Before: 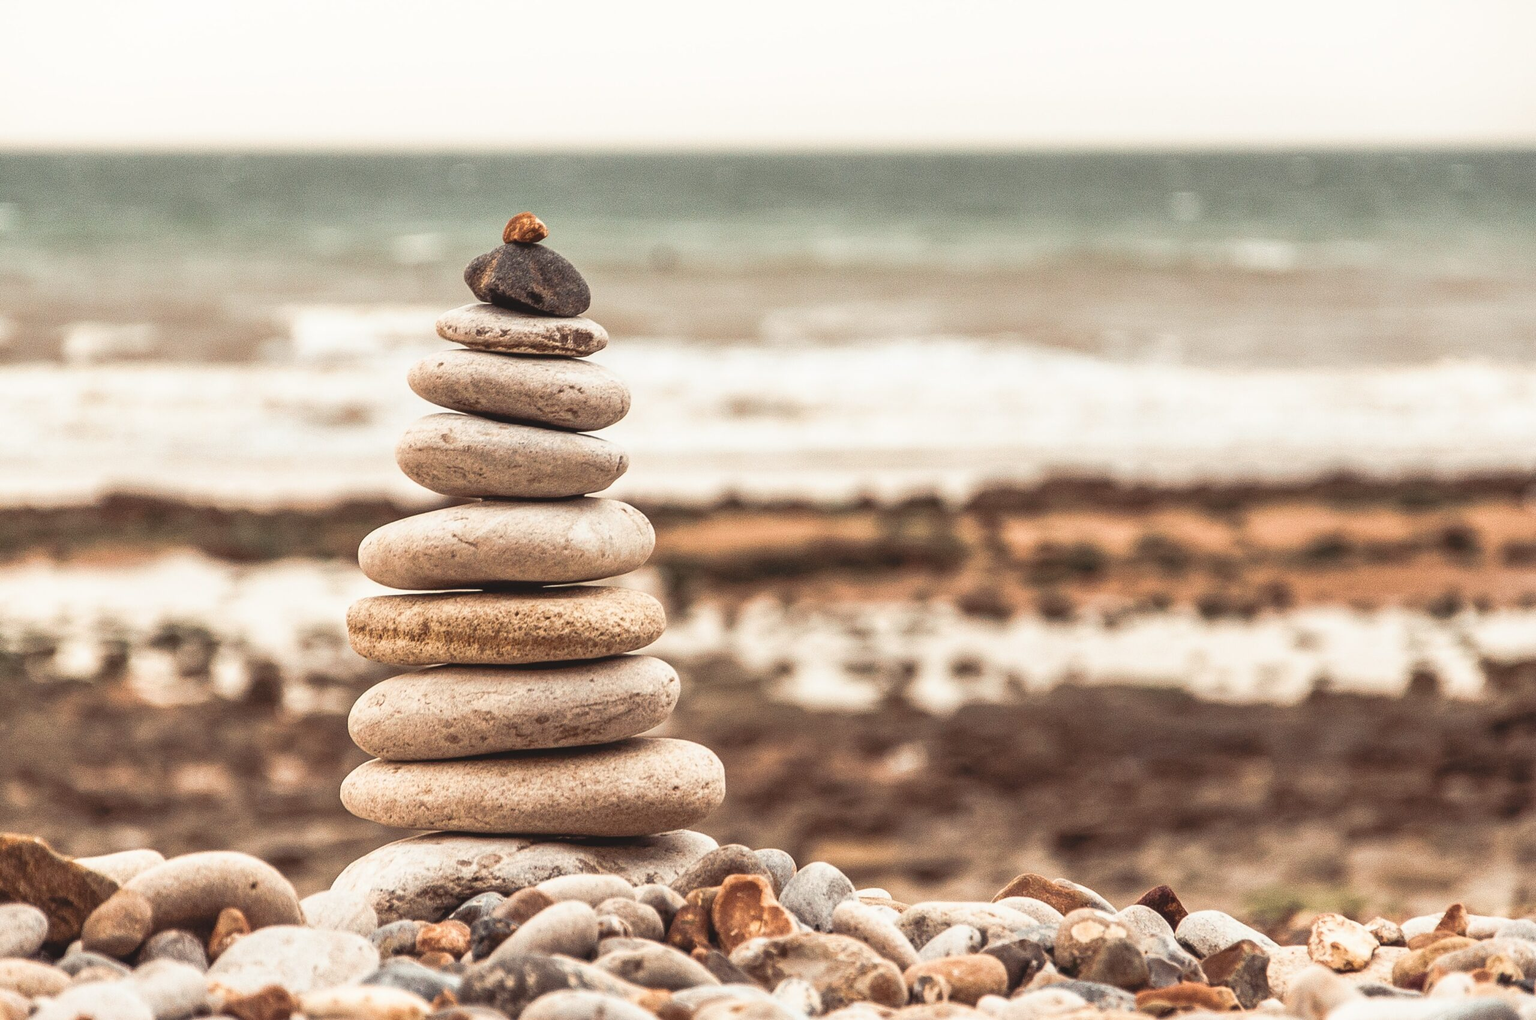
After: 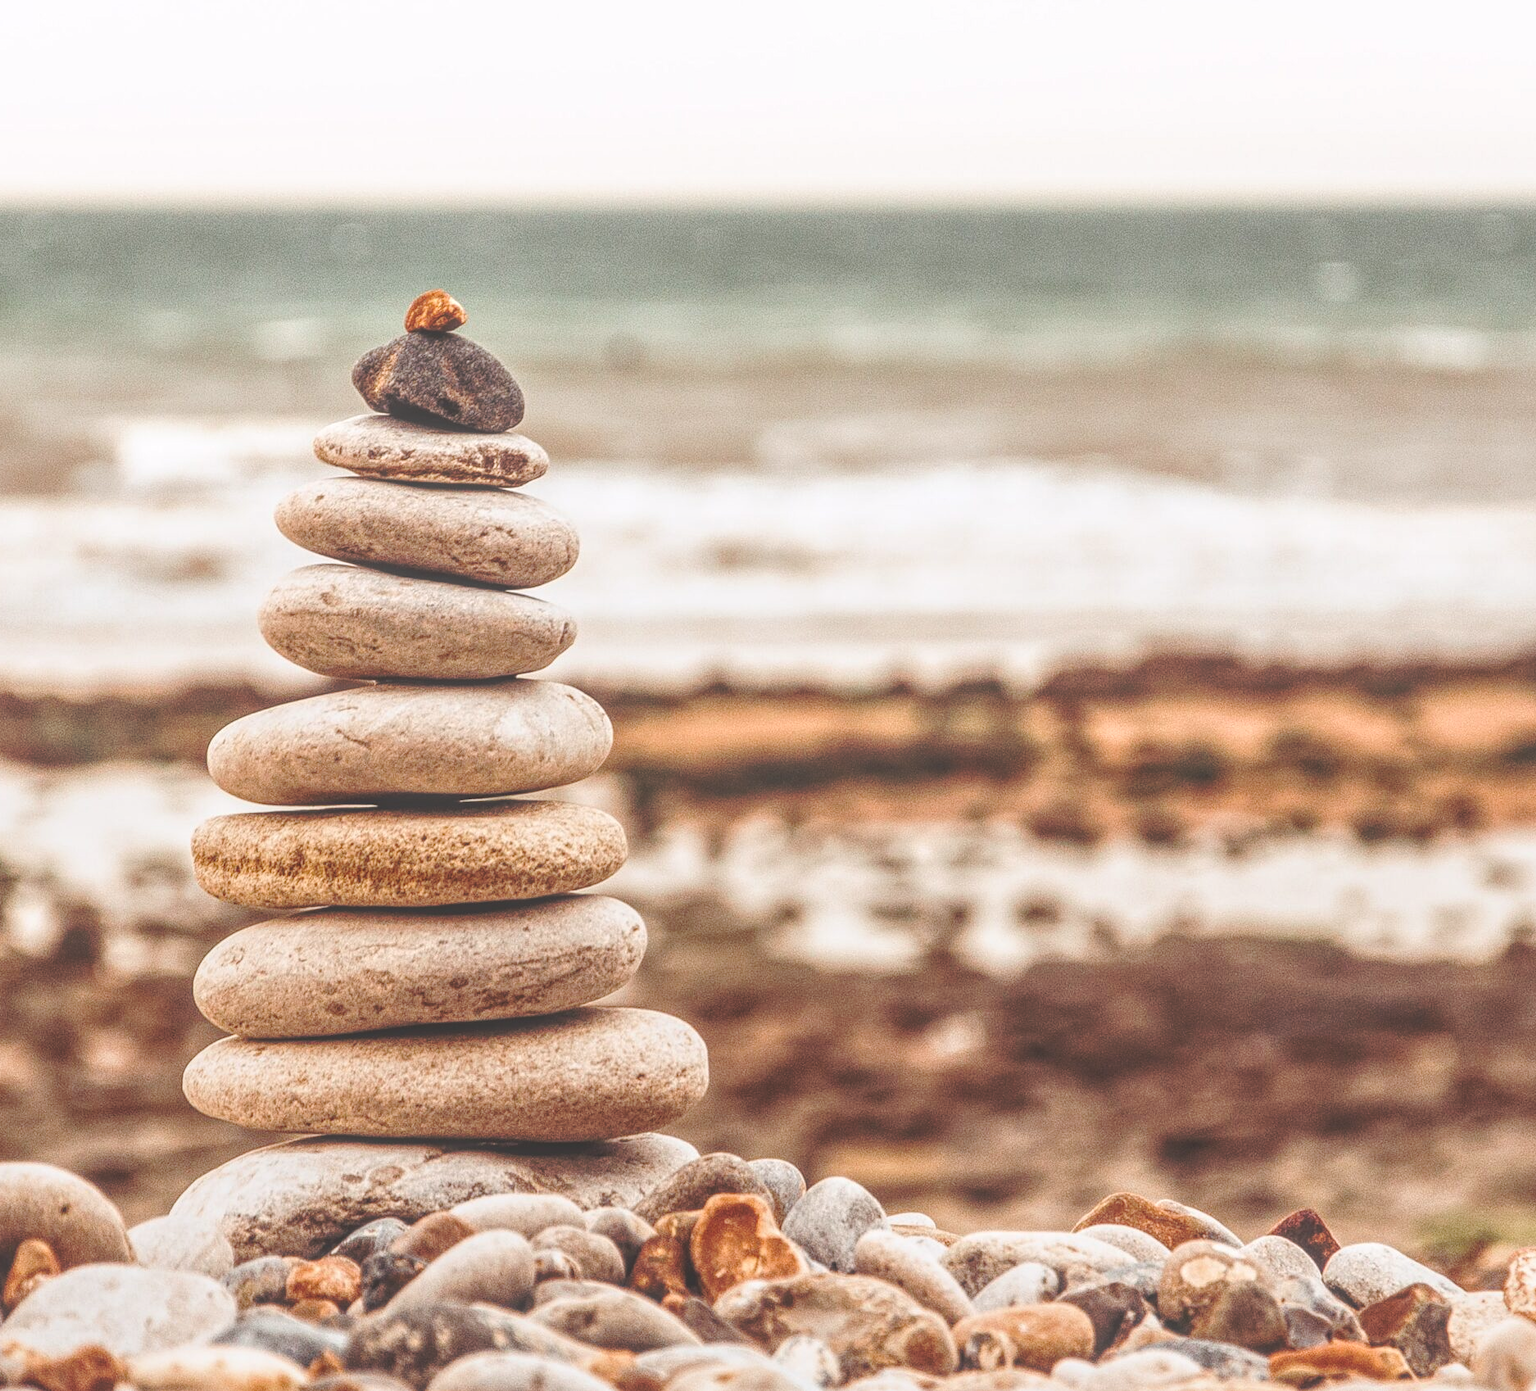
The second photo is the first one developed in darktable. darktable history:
white balance: red 1.004, blue 1.024
base curve: curves: ch0 [(0, 0) (0.073, 0.04) (0.157, 0.139) (0.492, 0.492) (0.758, 0.758) (1, 1)], preserve colors none
crop: left 13.443%, right 13.31%
local contrast: highlights 73%, shadows 15%, midtone range 0.197
